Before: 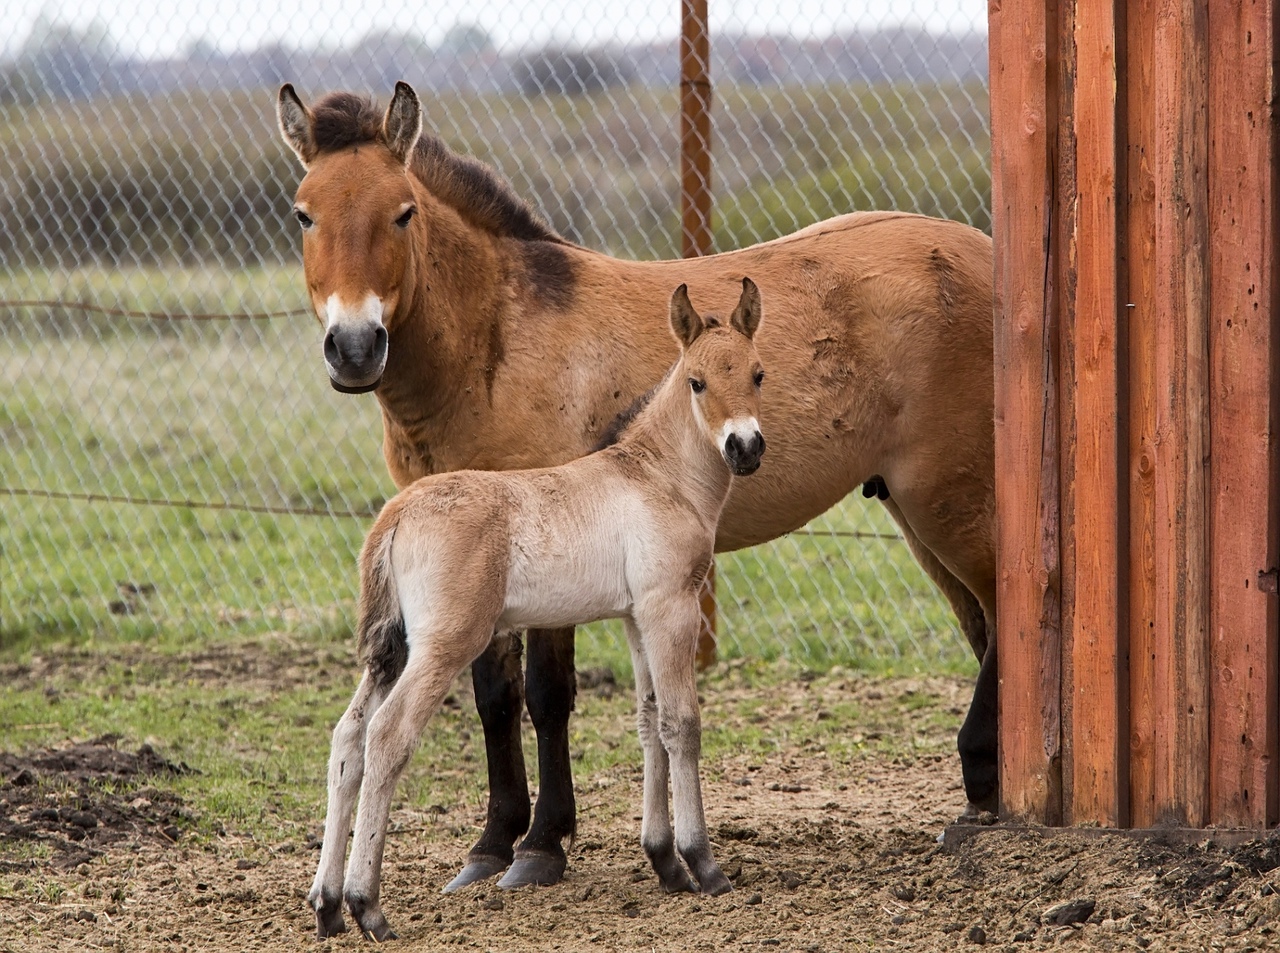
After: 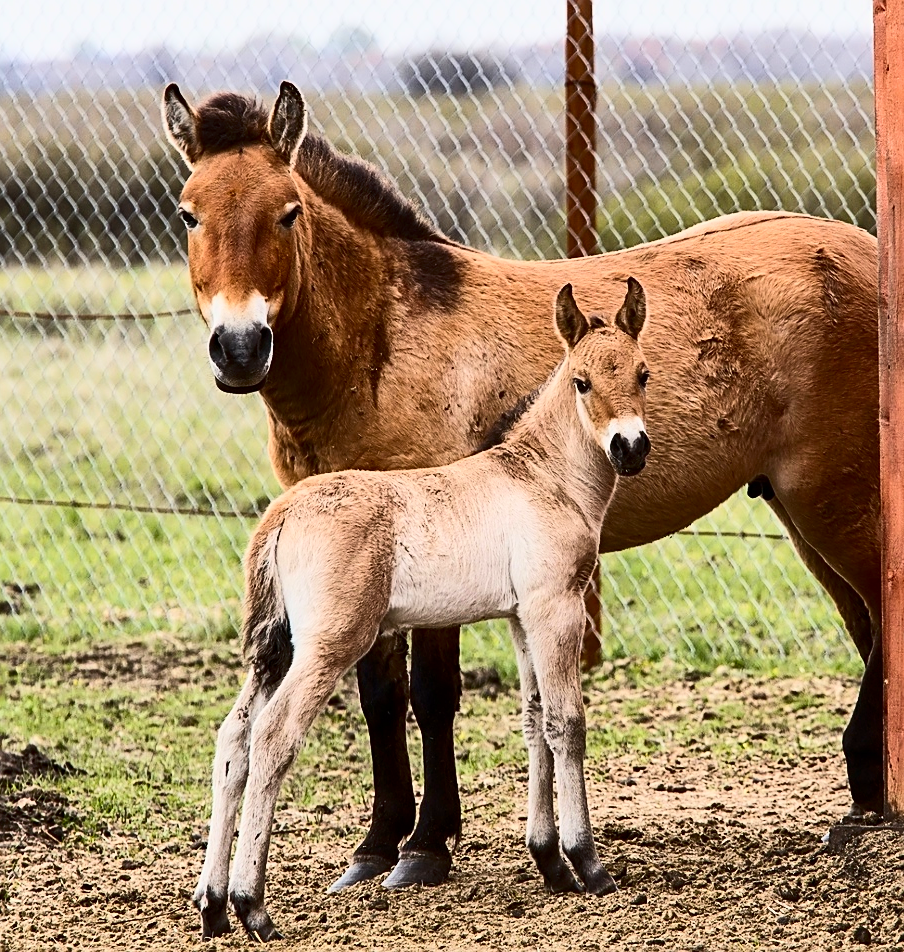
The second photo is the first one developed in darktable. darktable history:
crop and rotate: left 8.994%, right 20.305%
tone equalizer: -8 EV -0.001 EV, -7 EV 0.004 EV, -6 EV -0.027 EV, -5 EV 0.017 EV, -4 EV -0.009 EV, -3 EV 0.041 EV, -2 EV -0.045 EV, -1 EV -0.281 EV, +0 EV -0.601 EV, edges refinement/feathering 500, mask exposure compensation -1.57 EV, preserve details no
contrast brightness saturation: contrast 0.411, brightness 0.045, saturation 0.251
sharpen: on, module defaults
